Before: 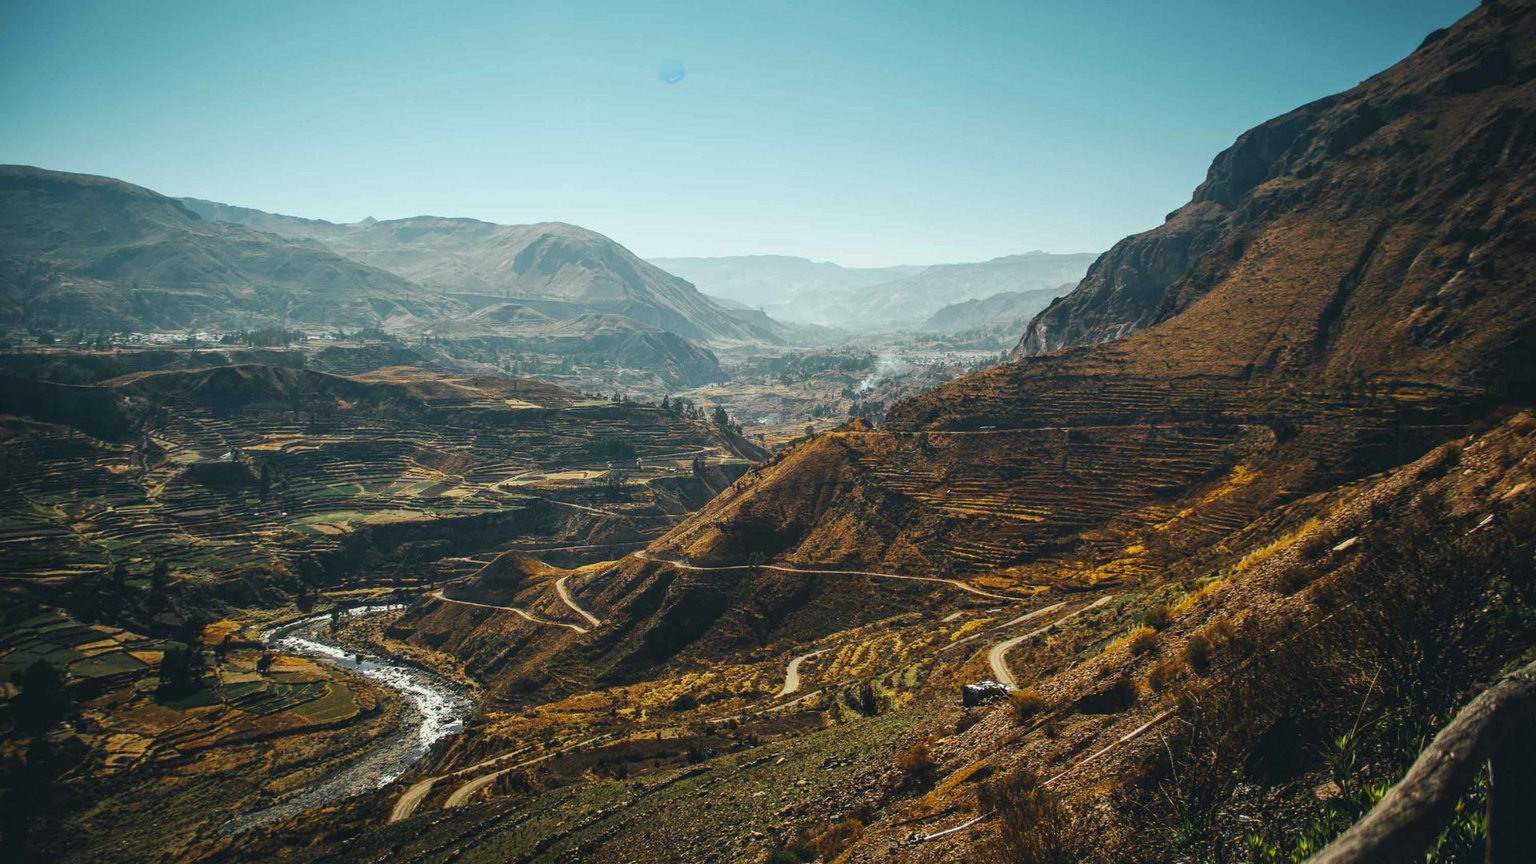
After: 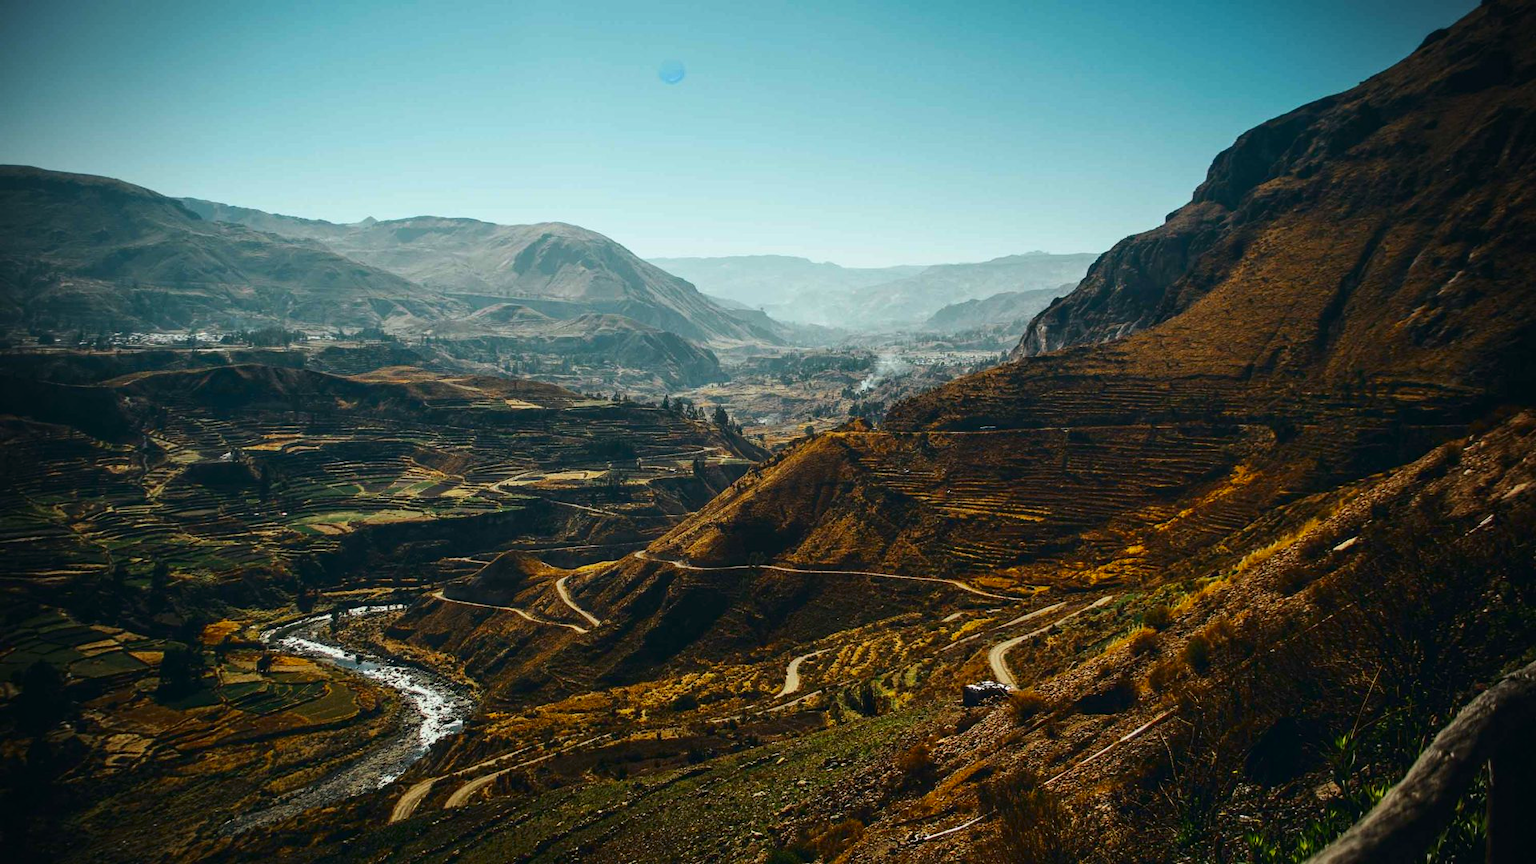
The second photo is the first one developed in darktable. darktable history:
contrast brightness saturation: contrast 0.12, brightness -0.12, saturation 0.2
vignetting: on, module defaults
